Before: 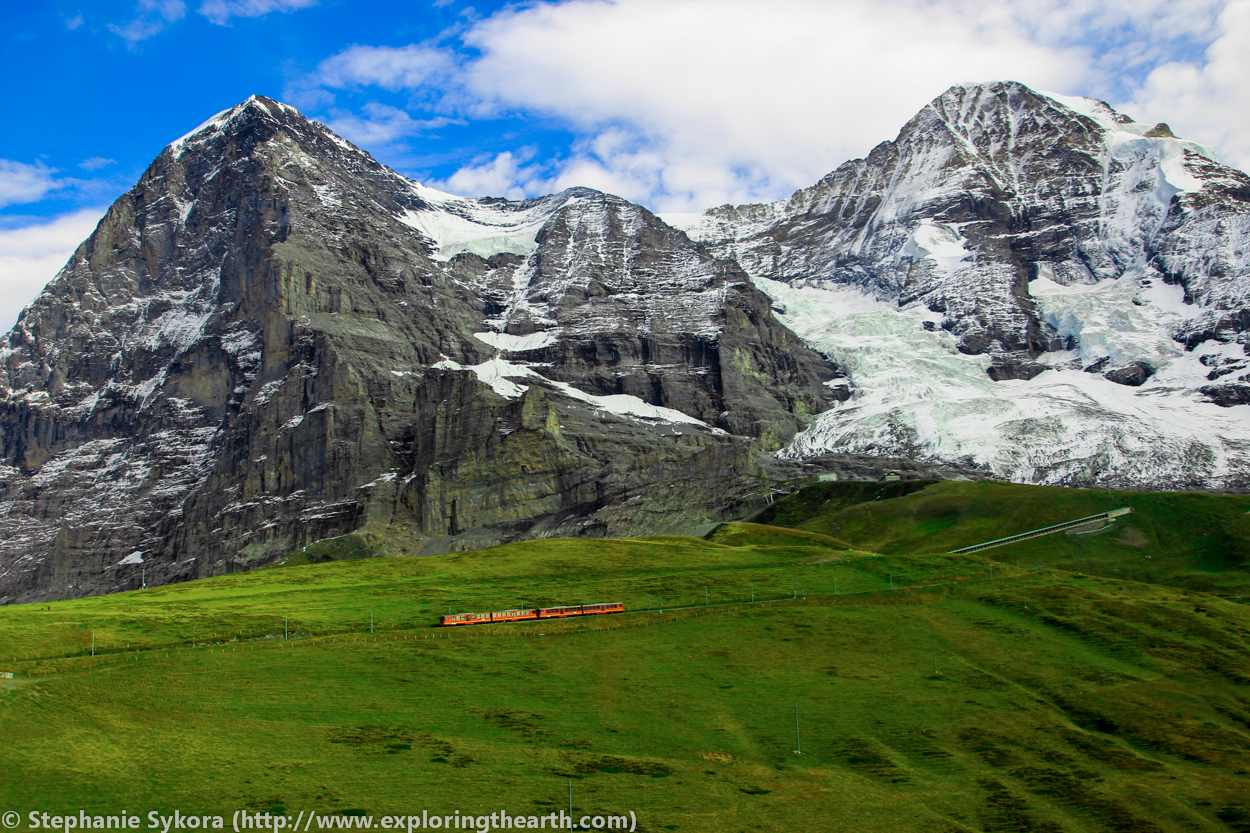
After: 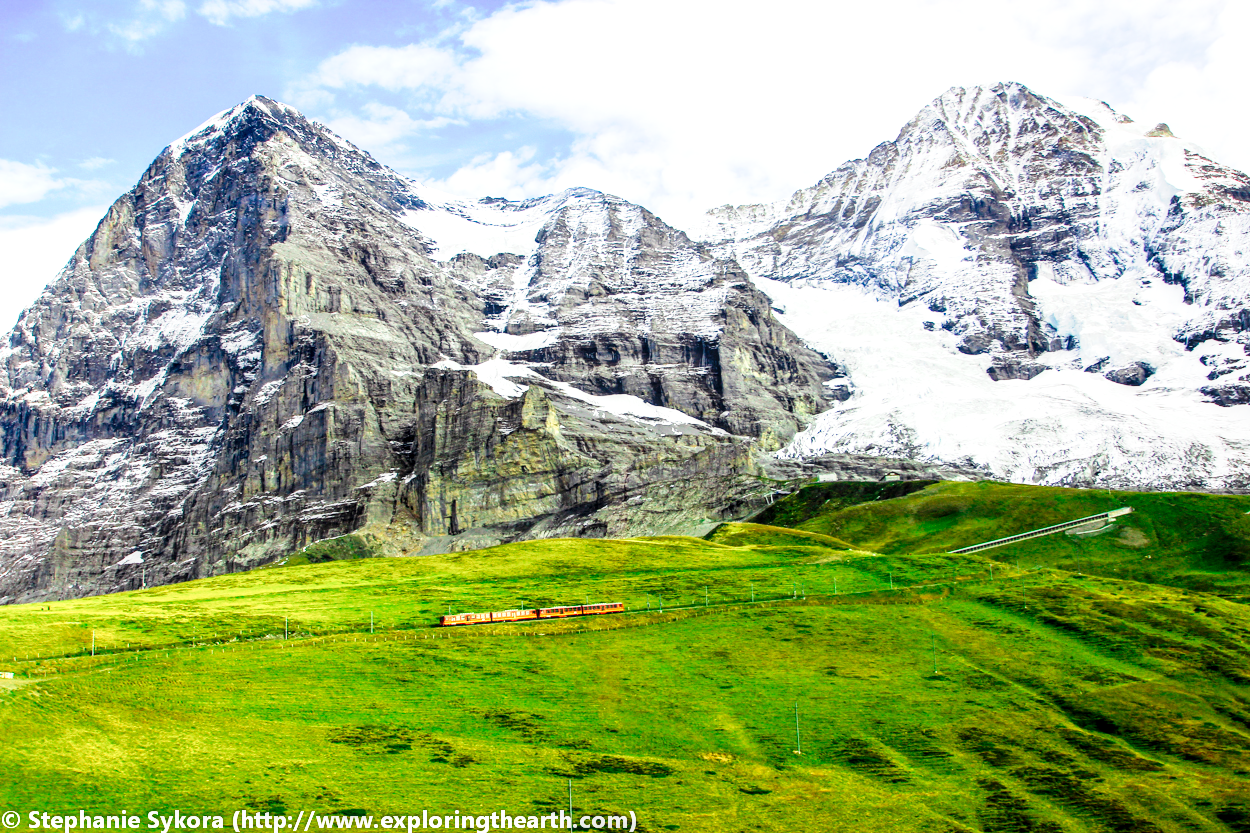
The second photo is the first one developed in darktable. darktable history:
exposure: exposure 1.092 EV, compensate highlight preservation false
tone curve: curves: ch0 [(0, 0) (0.131, 0.094) (0.326, 0.386) (0.481, 0.623) (0.593, 0.764) (0.812, 0.933) (1, 0.974)]; ch1 [(0, 0) (0.366, 0.367) (0.475, 0.453) (0.494, 0.493) (0.504, 0.497) (0.553, 0.584) (1, 1)]; ch2 [(0, 0) (0.333, 0.346) (0.375, 0.375) (0.424, 0.43) (0.476, 0.492) (0.502, 0.503) (0.533, 0.556) (0.566, 0.599) (0.614, 0.653) (1, 1)], preserve colors none
local contrast: on, module defaults
